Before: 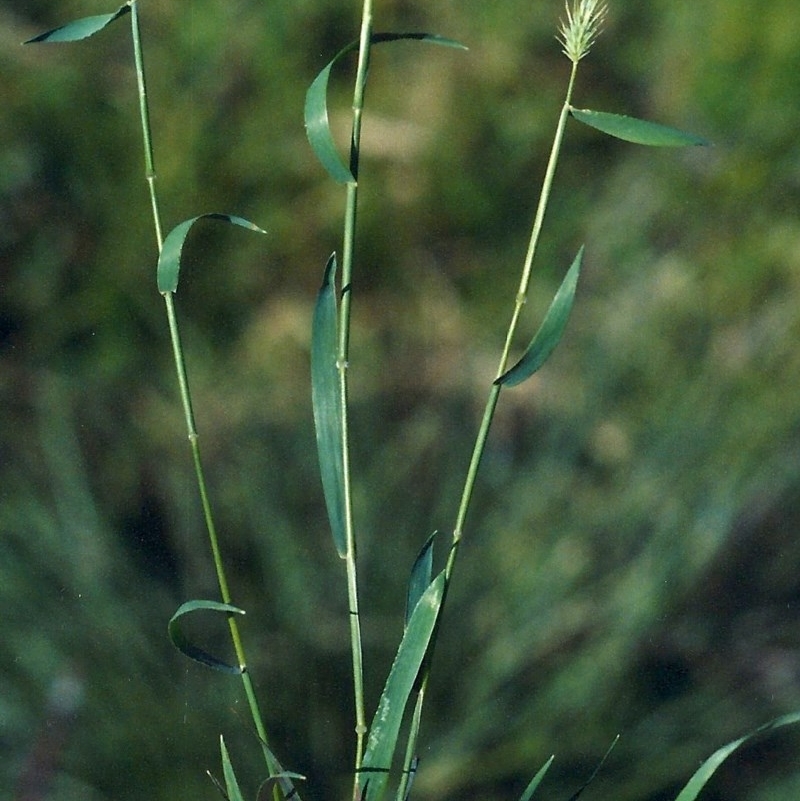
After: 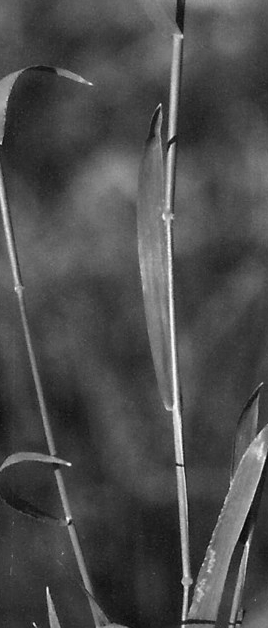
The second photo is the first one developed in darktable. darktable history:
crop and rotate: left 21.77%, top 18.528%, right 44.676%, bottom 2.997%
monochrome: on, module defaults
